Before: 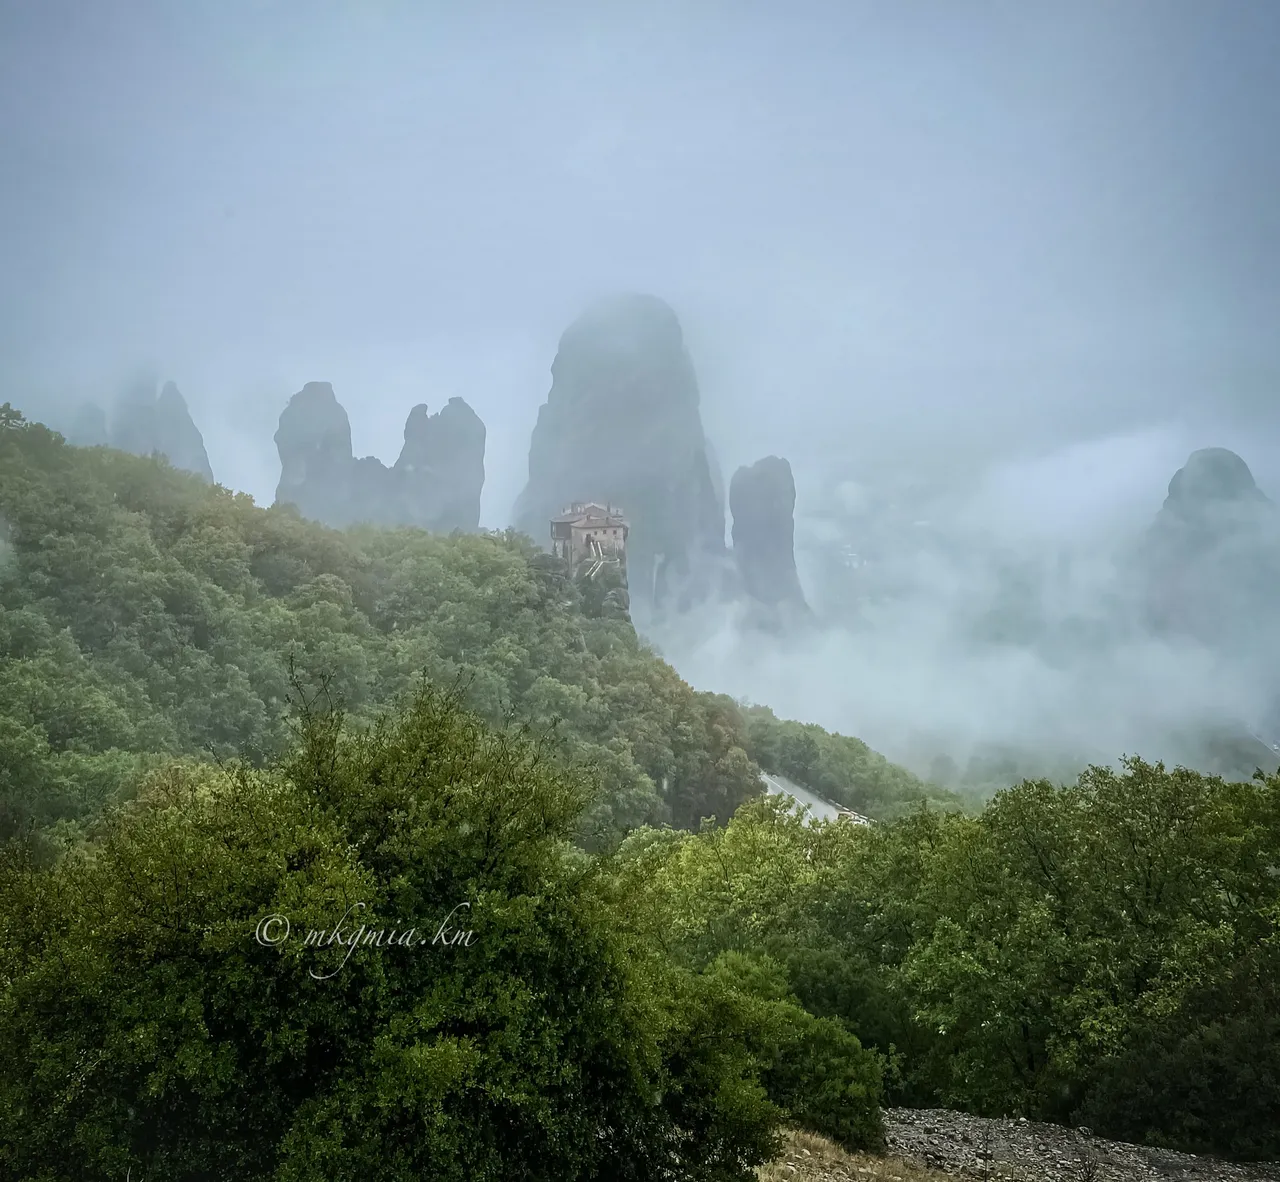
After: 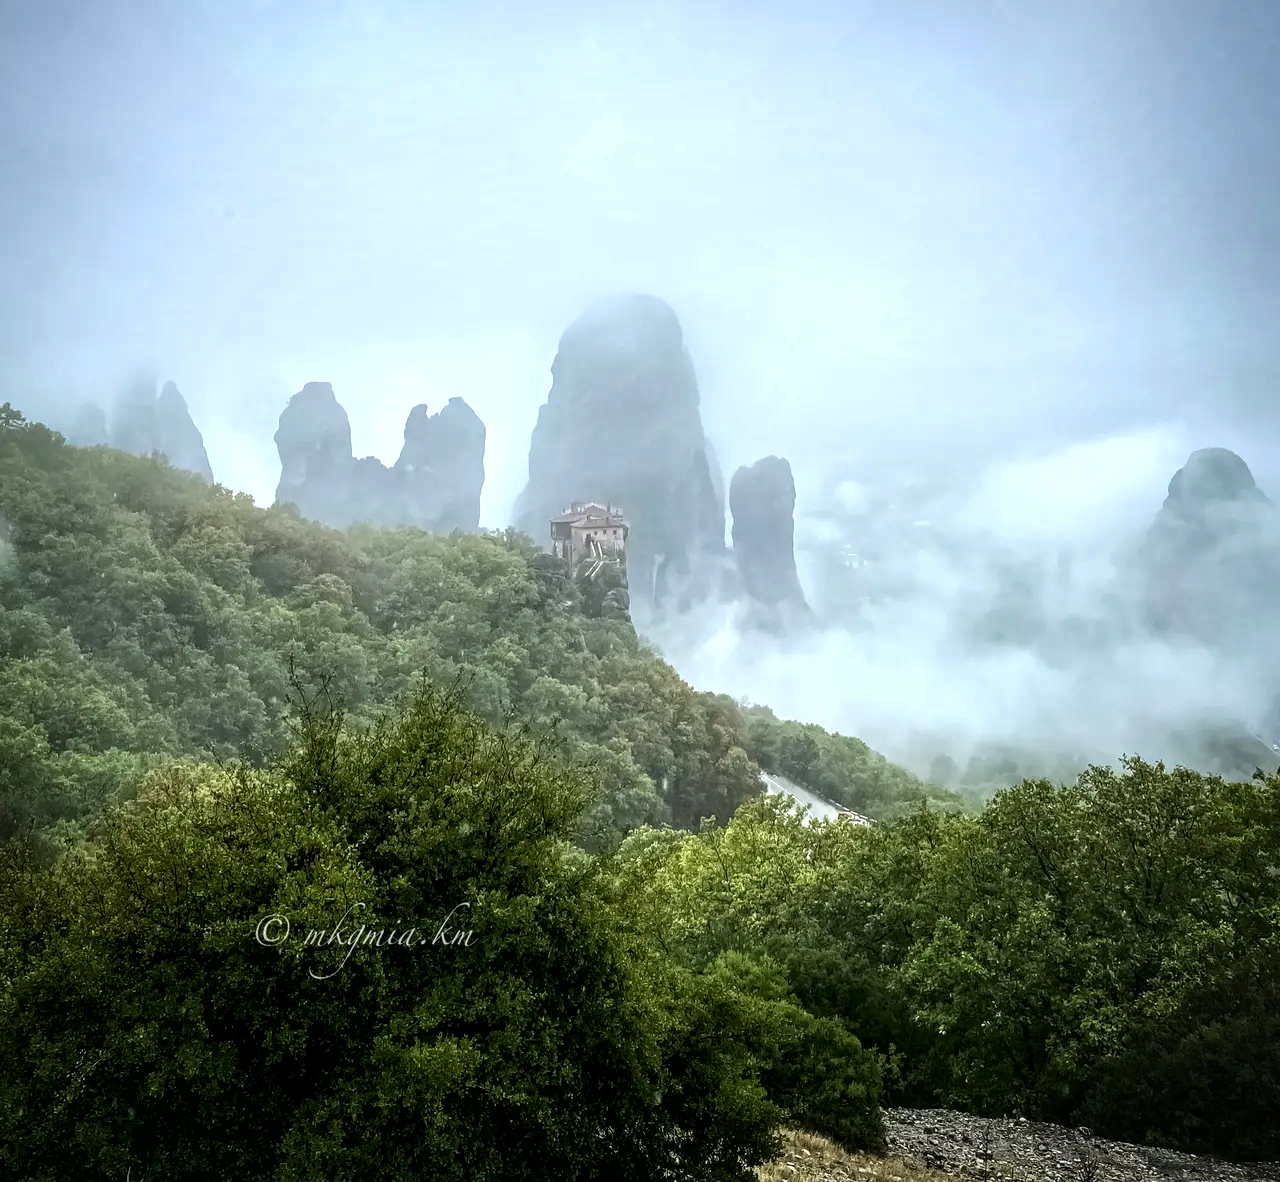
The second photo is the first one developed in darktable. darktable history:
color correction: highlights a* 0.057, highlights b* -0.455
tone equalizer: -8 EV -0.755 EV, -7 EV -0.682 EV, -6 EV -0.582 EV, -5 EV -0.403 EV, -3 EV 0.376 EV, -2 EV 0.6 EV, -1 EV 0.678 EV, +0 EV 0.724 EV
local contrast: on, module defaults
contrast brightness saturation: brightness -0.093
